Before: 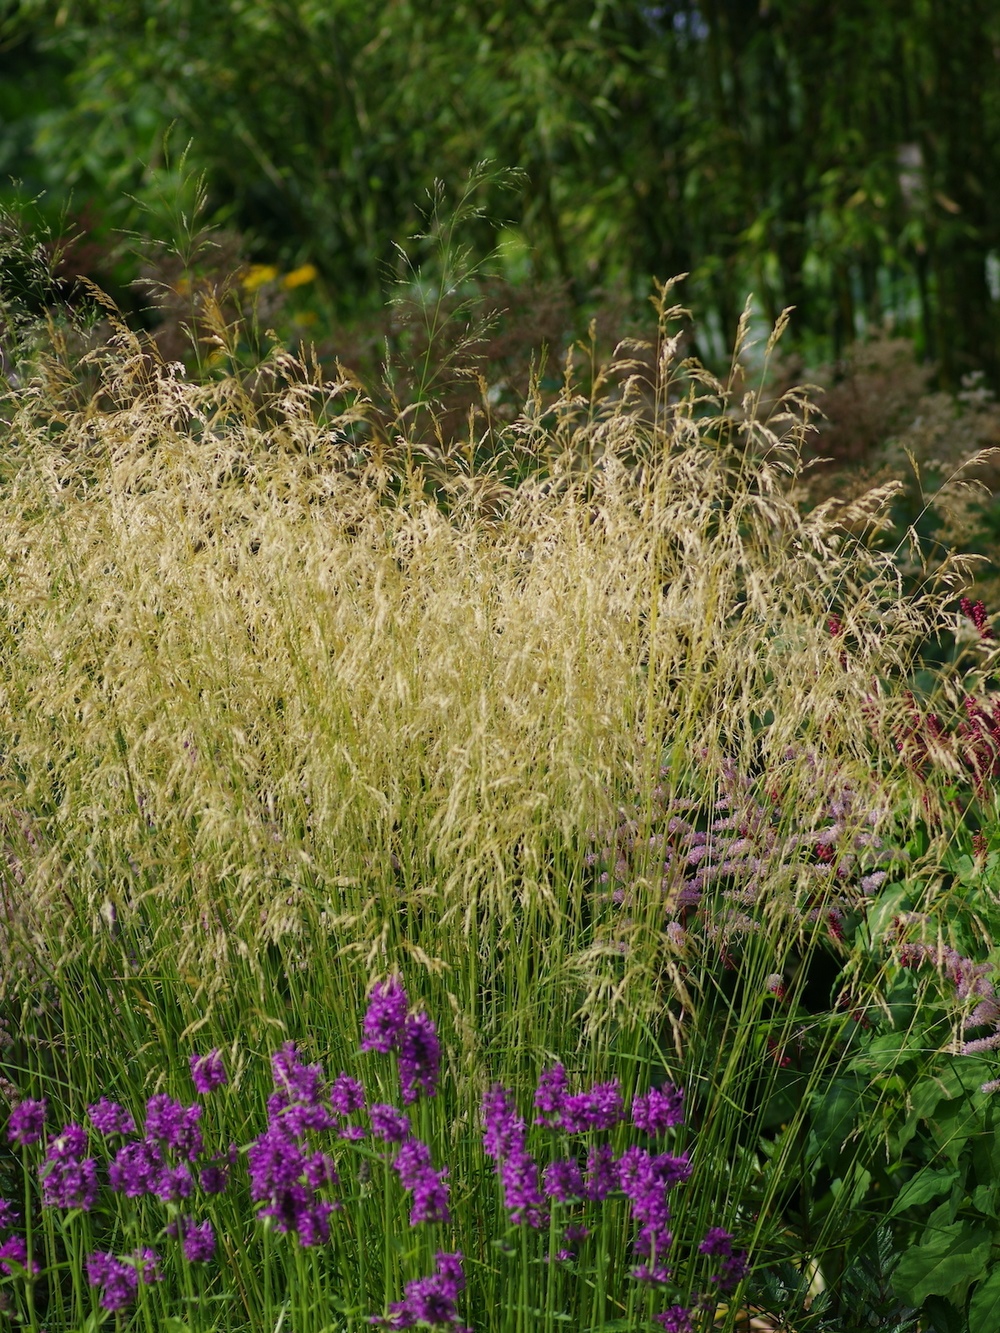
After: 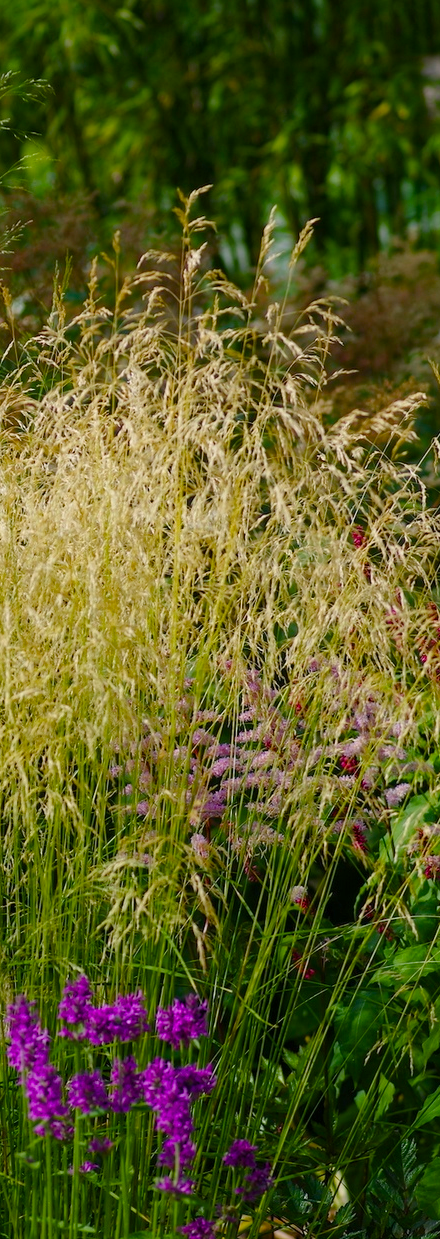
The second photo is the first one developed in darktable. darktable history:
color balance rgb: perceptual saturation grading › global saturation 35%, perceptual saturation grading › highlights -30%, perceptual saturation grading › shadows 35%, perceptual brilliance grading › global brilliance 3%, perceptual brilliance grading › highlights -3%, perceptual brilliance grading › shadows 3%
crop: left 47.628%, top 6.643%, right 7.874%
